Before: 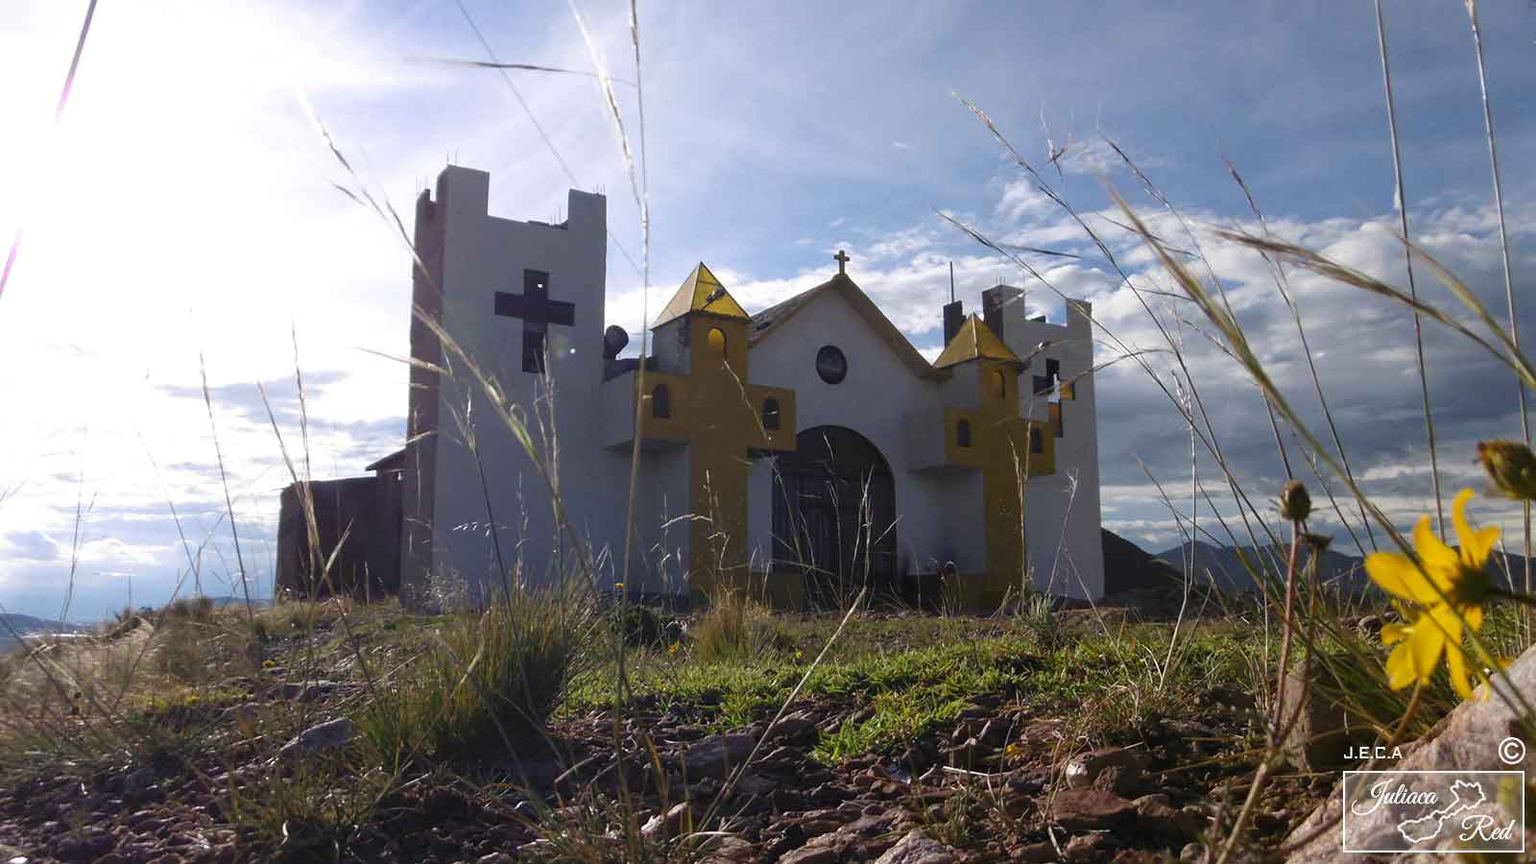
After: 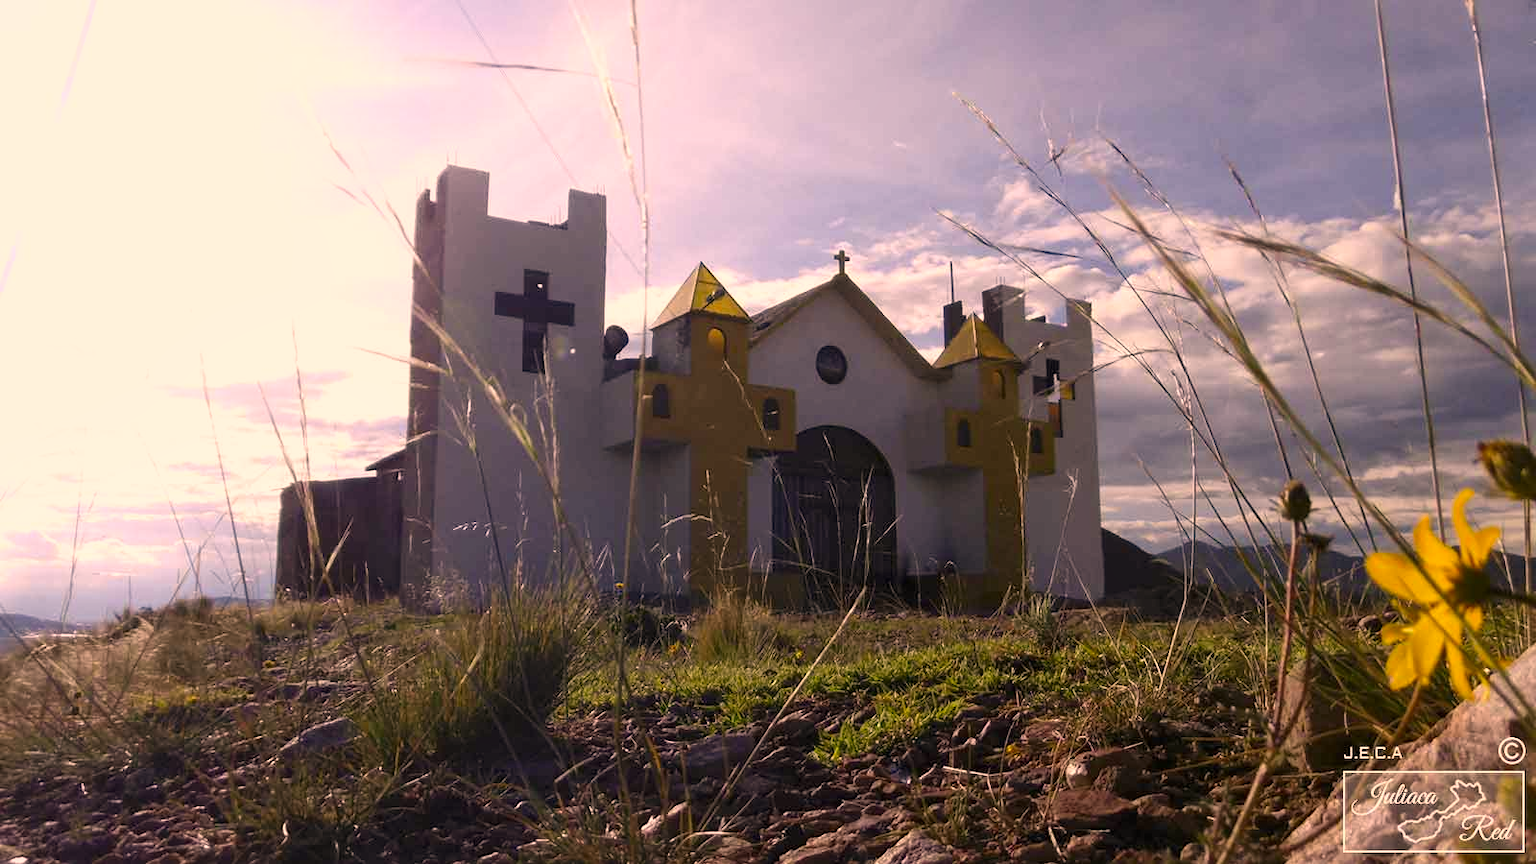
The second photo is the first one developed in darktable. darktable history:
shadows and highlights: shadows -24.28, highlights 49.77, soften with gaussian
color correction: highlights a* 17.88, highlights b* 18.79
local contrast: mode bilateral grid, contrast 20, coarseness 50, detail 120%, midtone range 0.2
